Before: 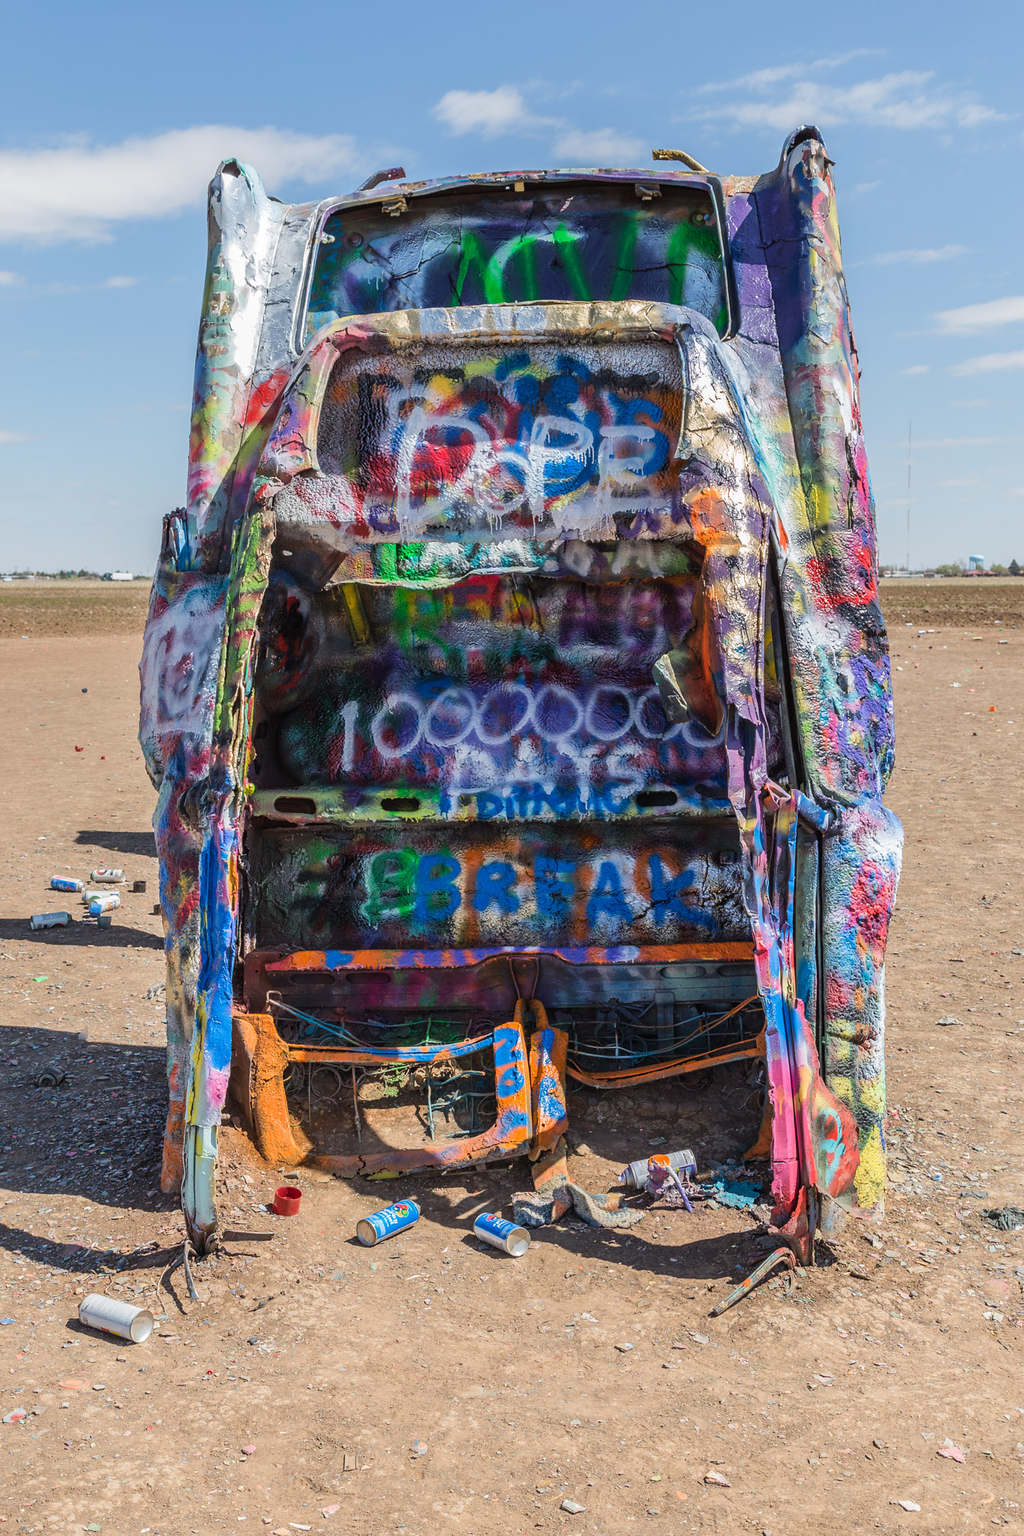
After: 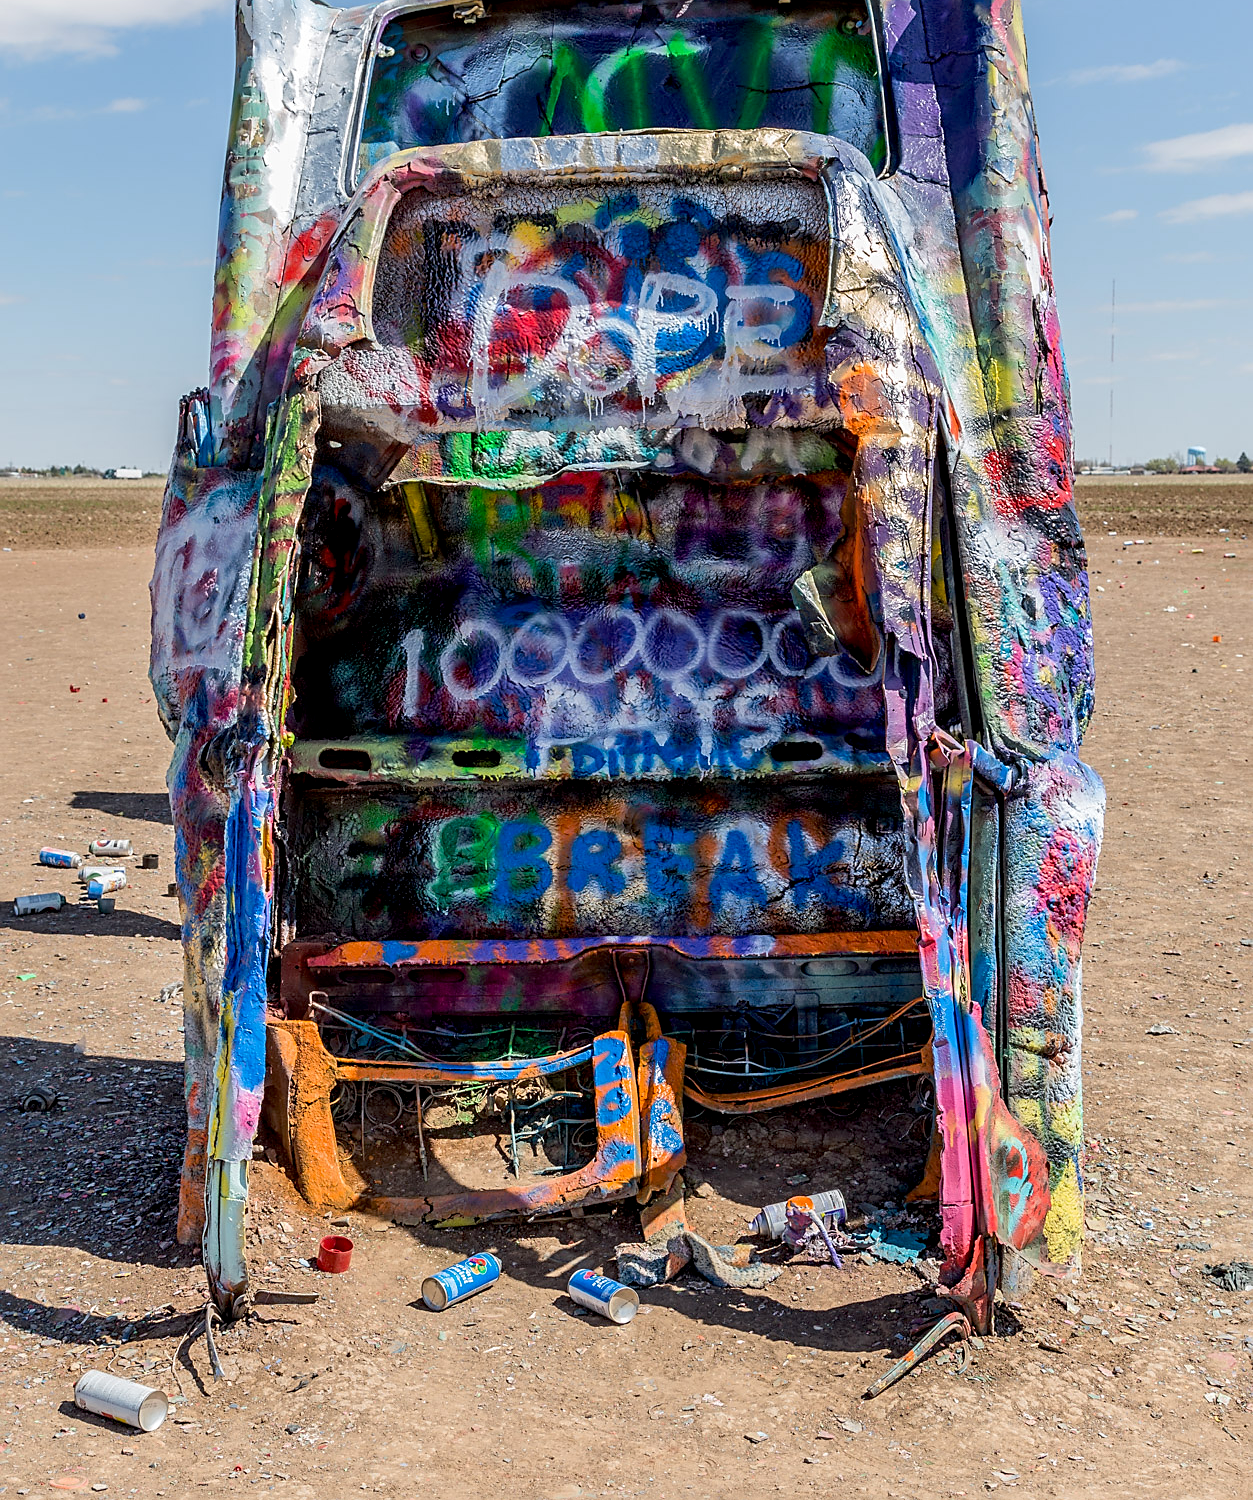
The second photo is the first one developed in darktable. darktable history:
crop and rotate: left 1.898%, top 12.875%, right 0.209%, bottom 8.958%
exposure: black level correction 0.013, compensate exposure bias true, compensate highlight preservation false
sharpen: on, module defaults
